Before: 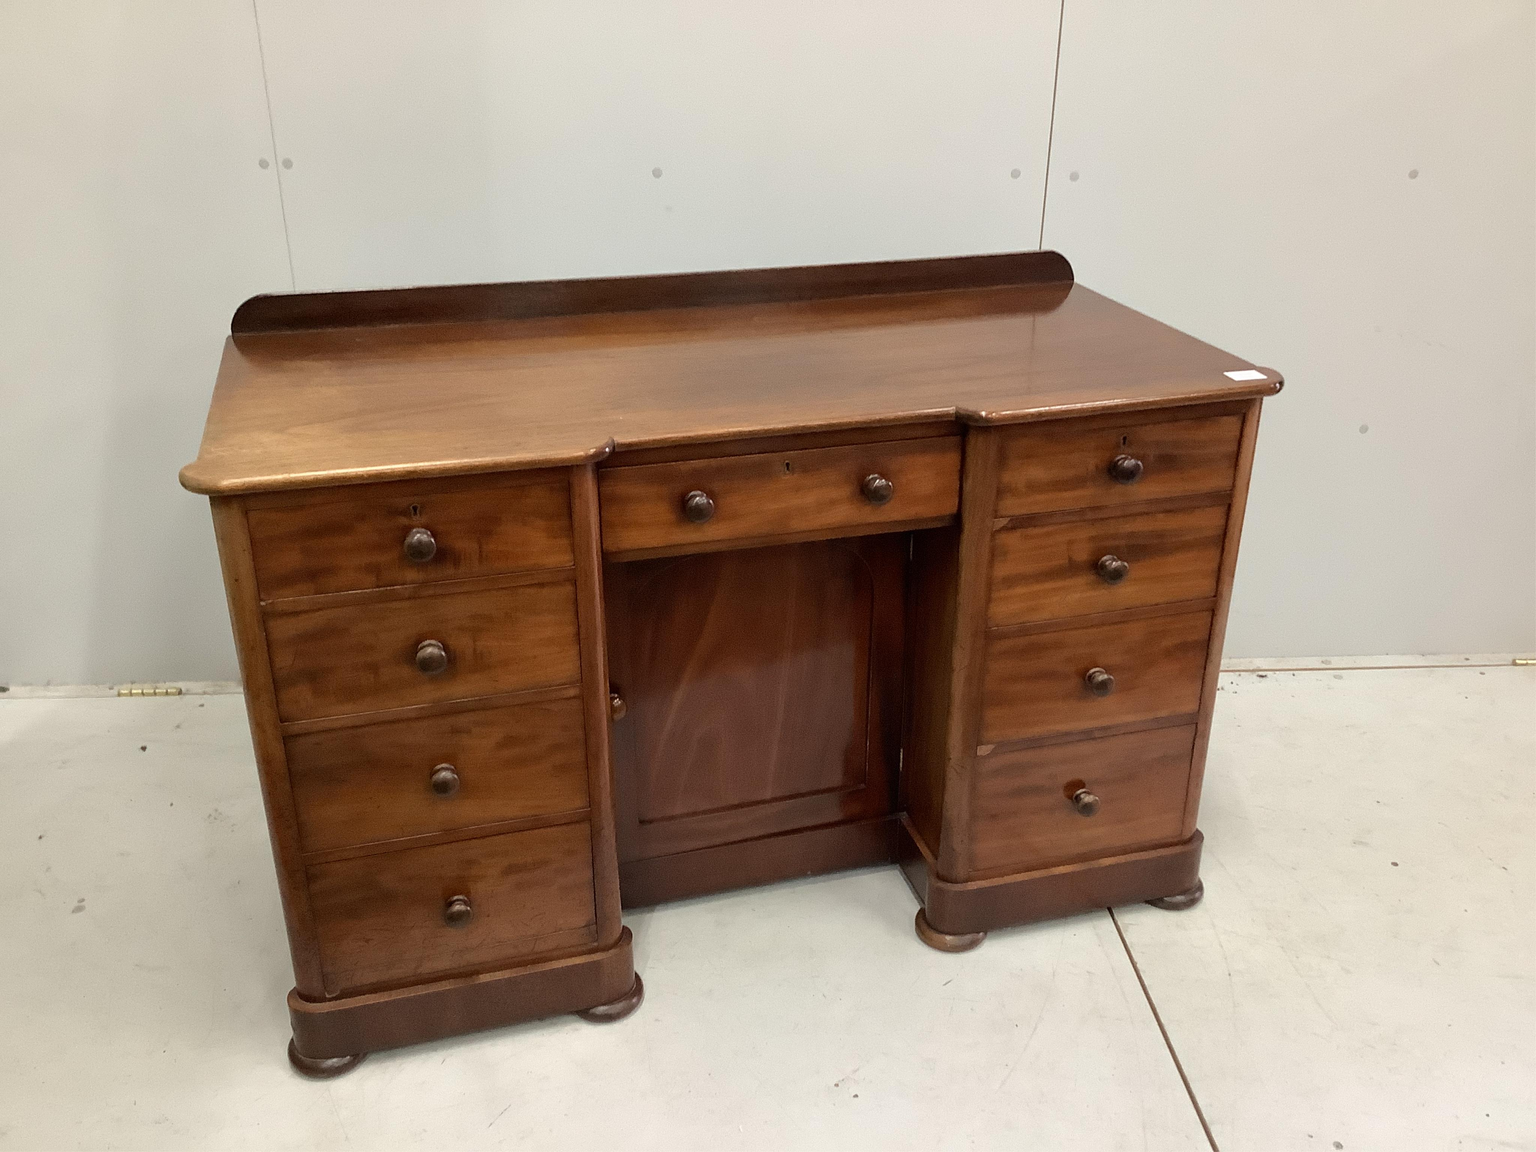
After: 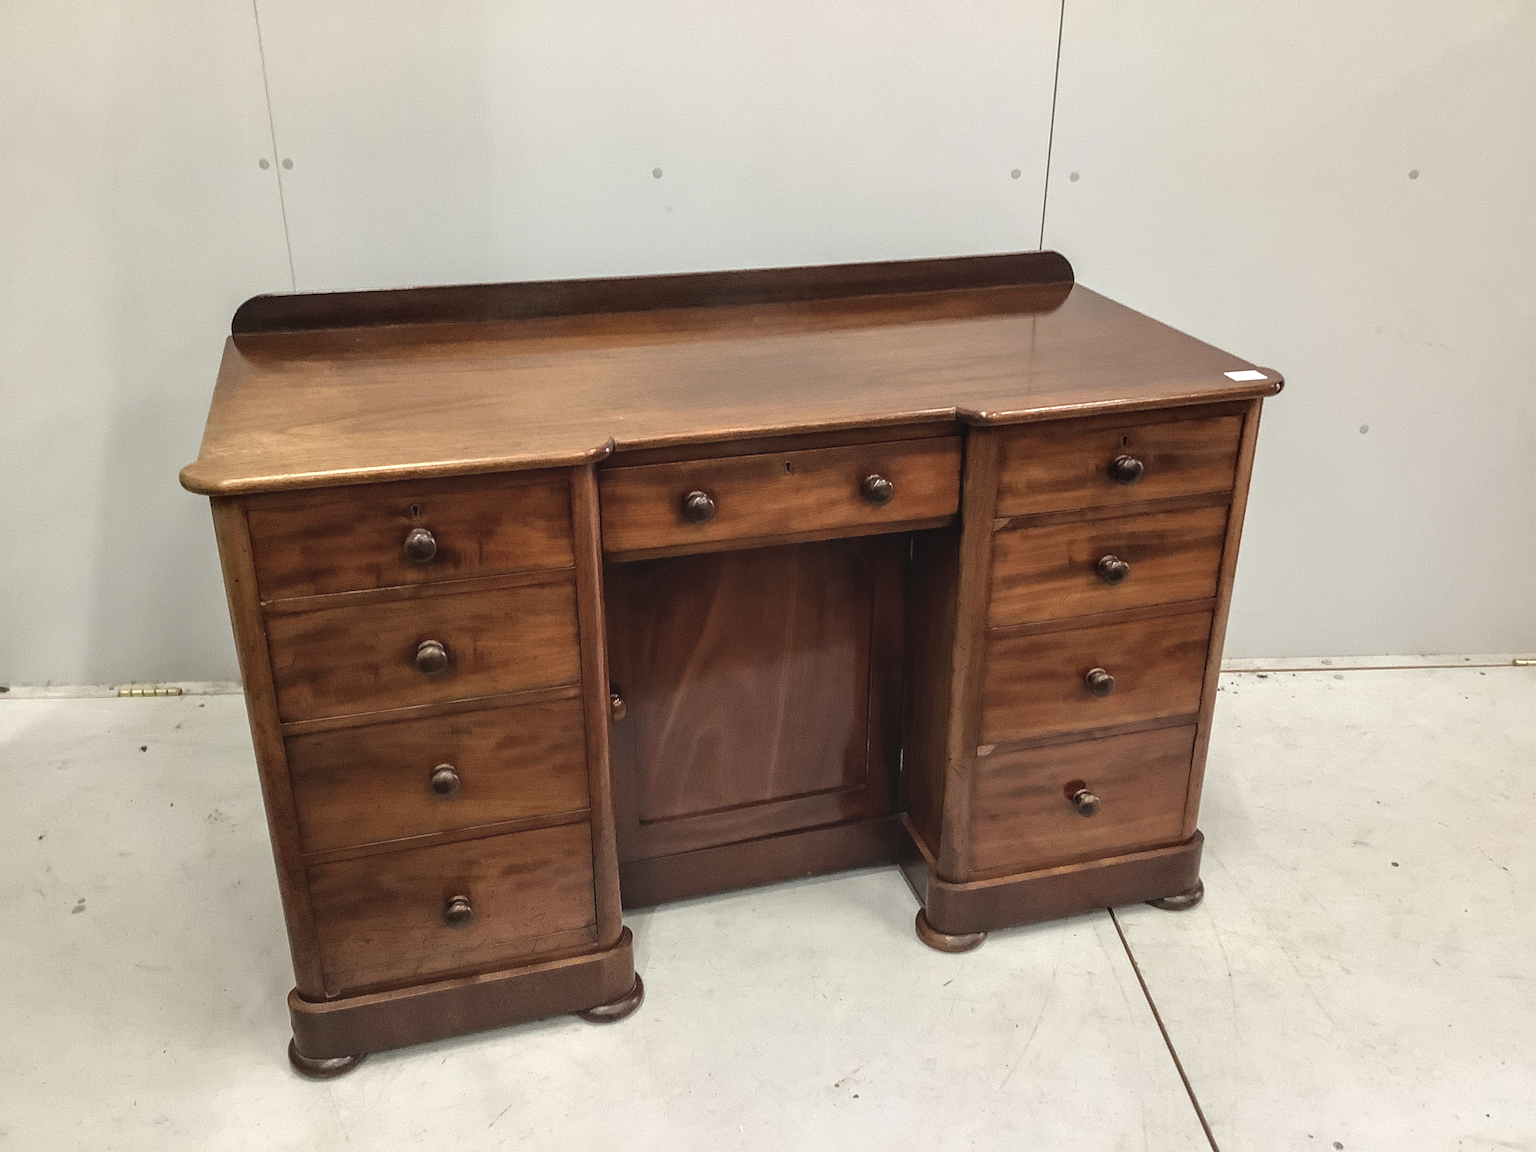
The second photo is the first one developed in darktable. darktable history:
local contrast: detail 150%
exposure: black level correction -0.015, compensate highlight preservation false
